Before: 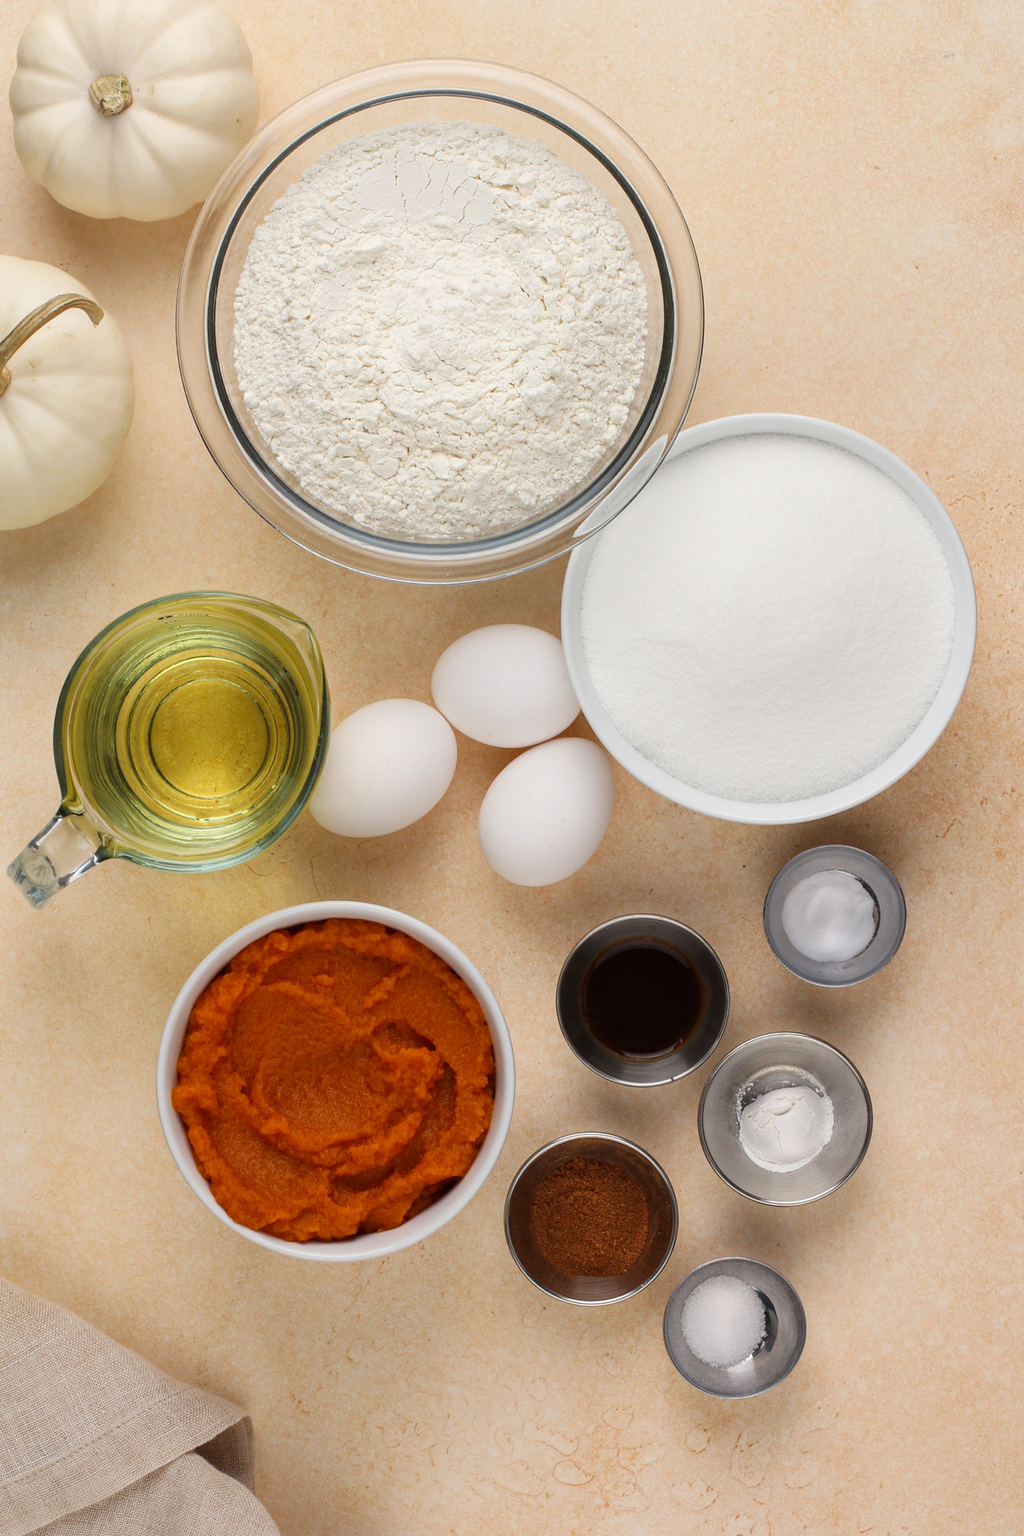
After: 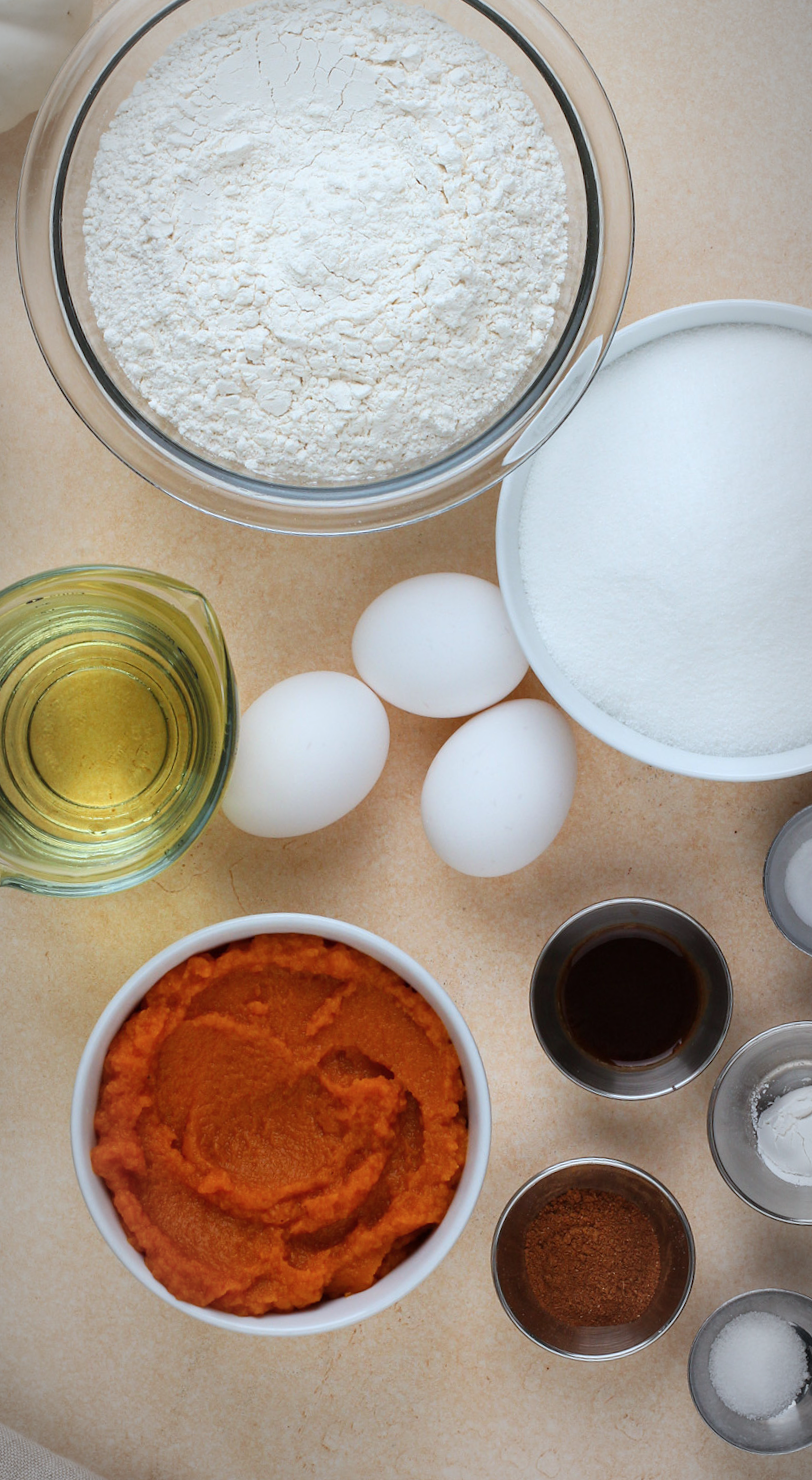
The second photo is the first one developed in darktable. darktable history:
color correction: highlights a* -4.18, highlights b* -10.81
vignetting: fall-off radius 70%, automatic ratio true
rotate and perspective: rotation -5°, crop left 0.05, crop right 0.952, crop top 0.11, crop bottom 0.89
crop and rotate: left 12.673%, right 20.66%
